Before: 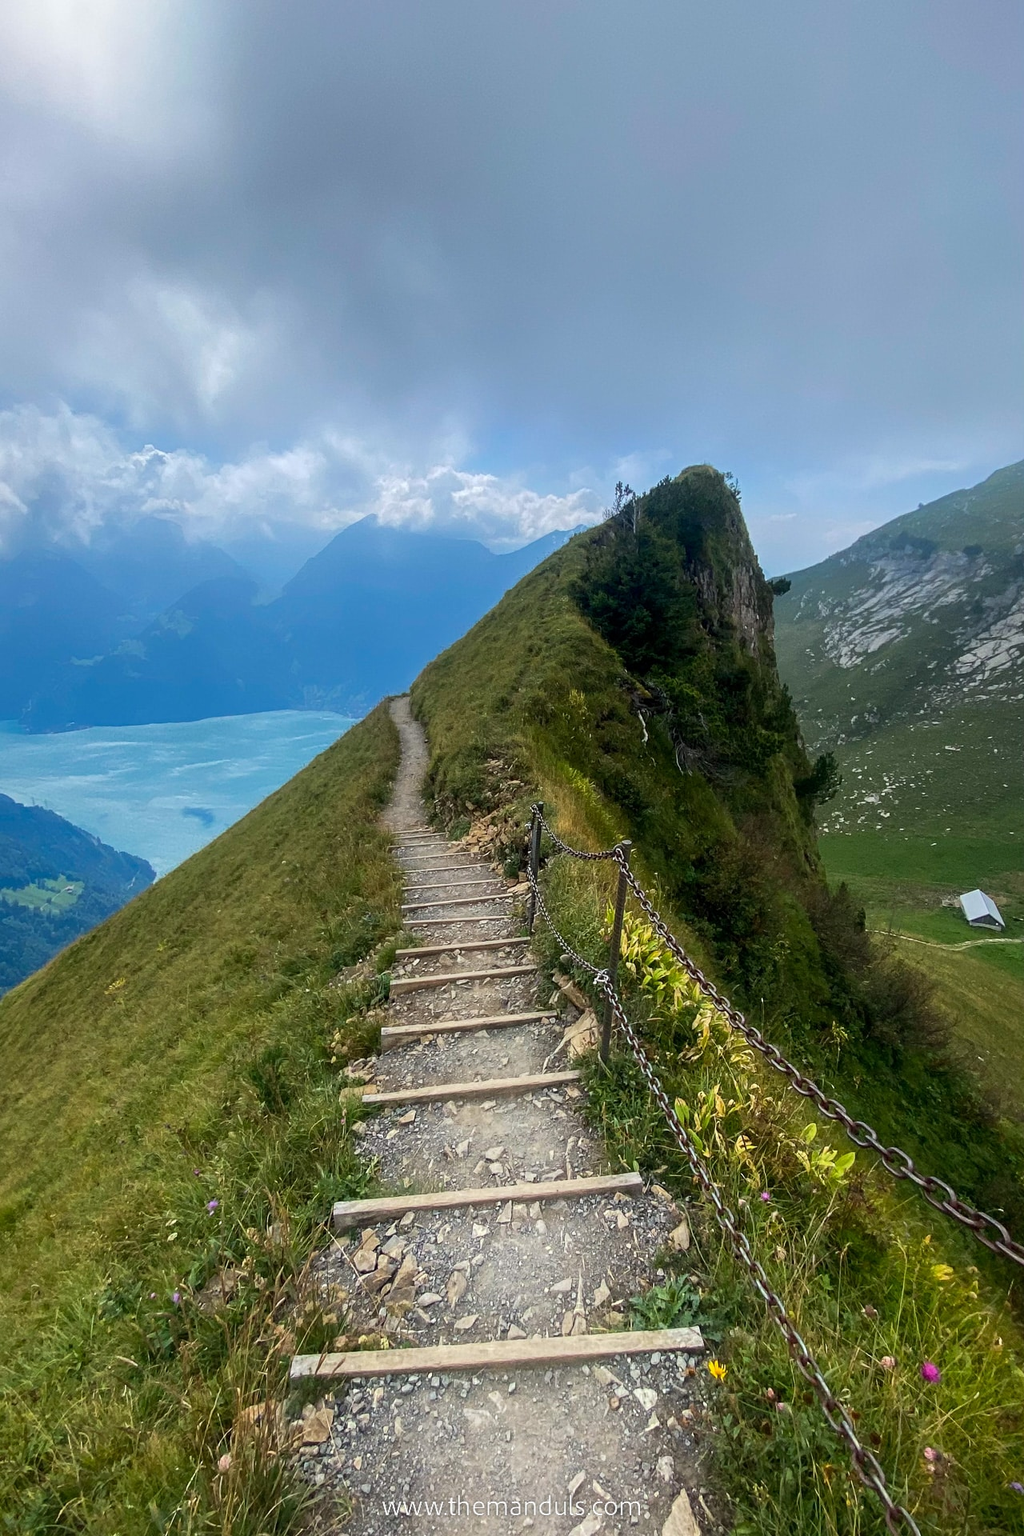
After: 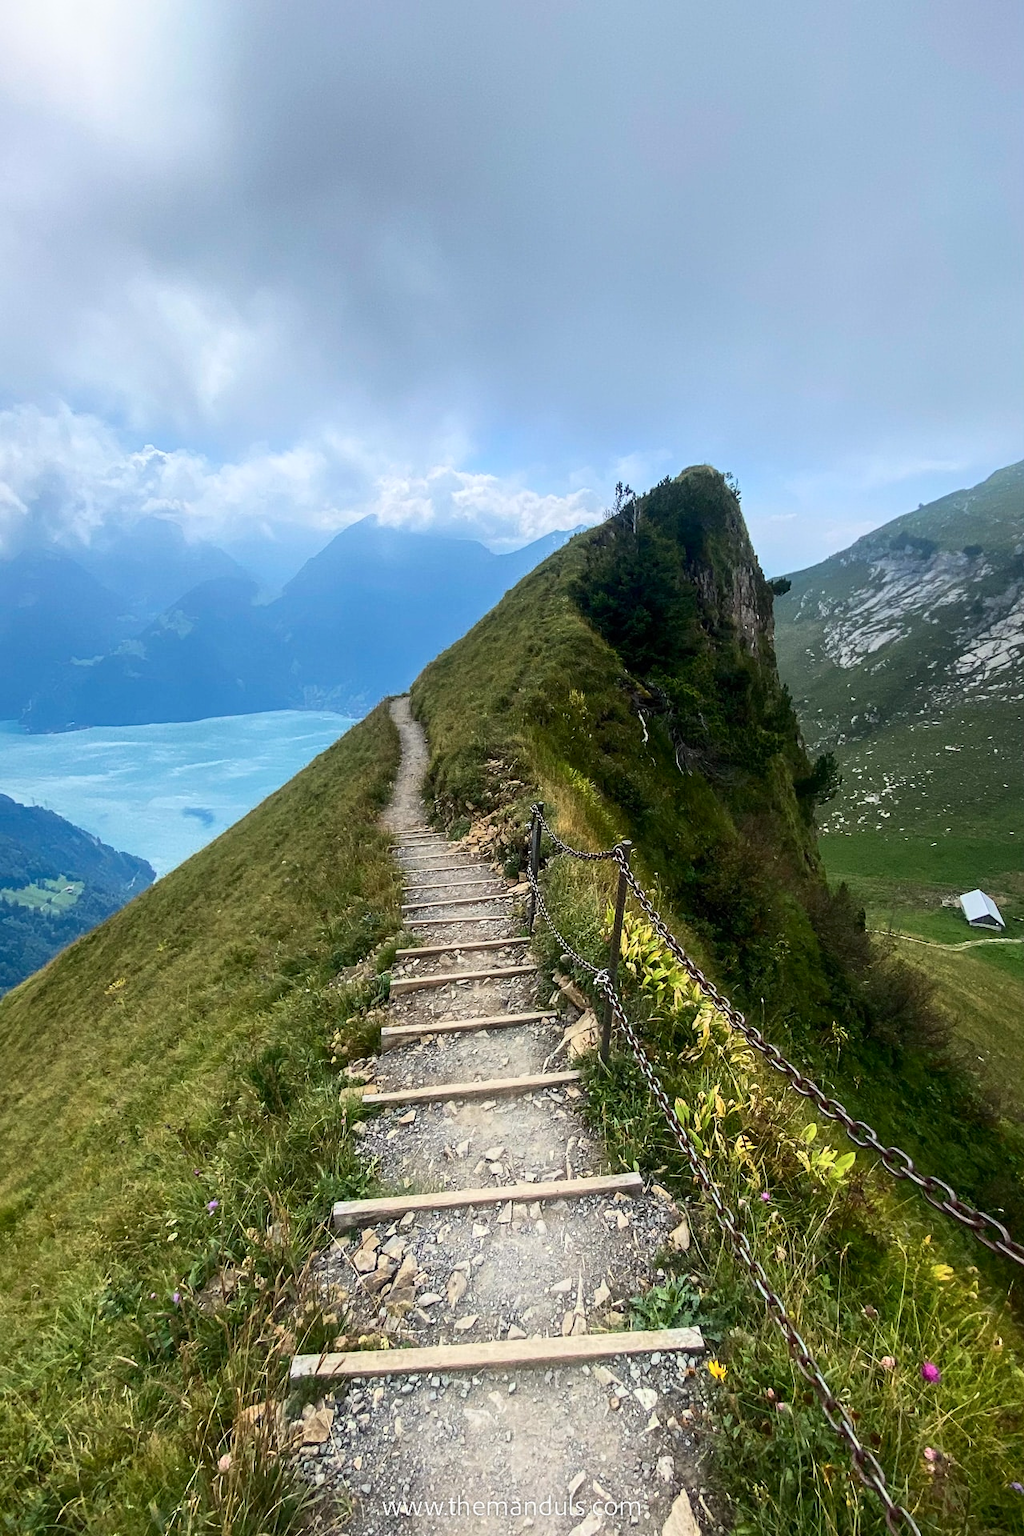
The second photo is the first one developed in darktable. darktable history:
contrast brightness saturation: contrast 0.235, brightness 0.091
